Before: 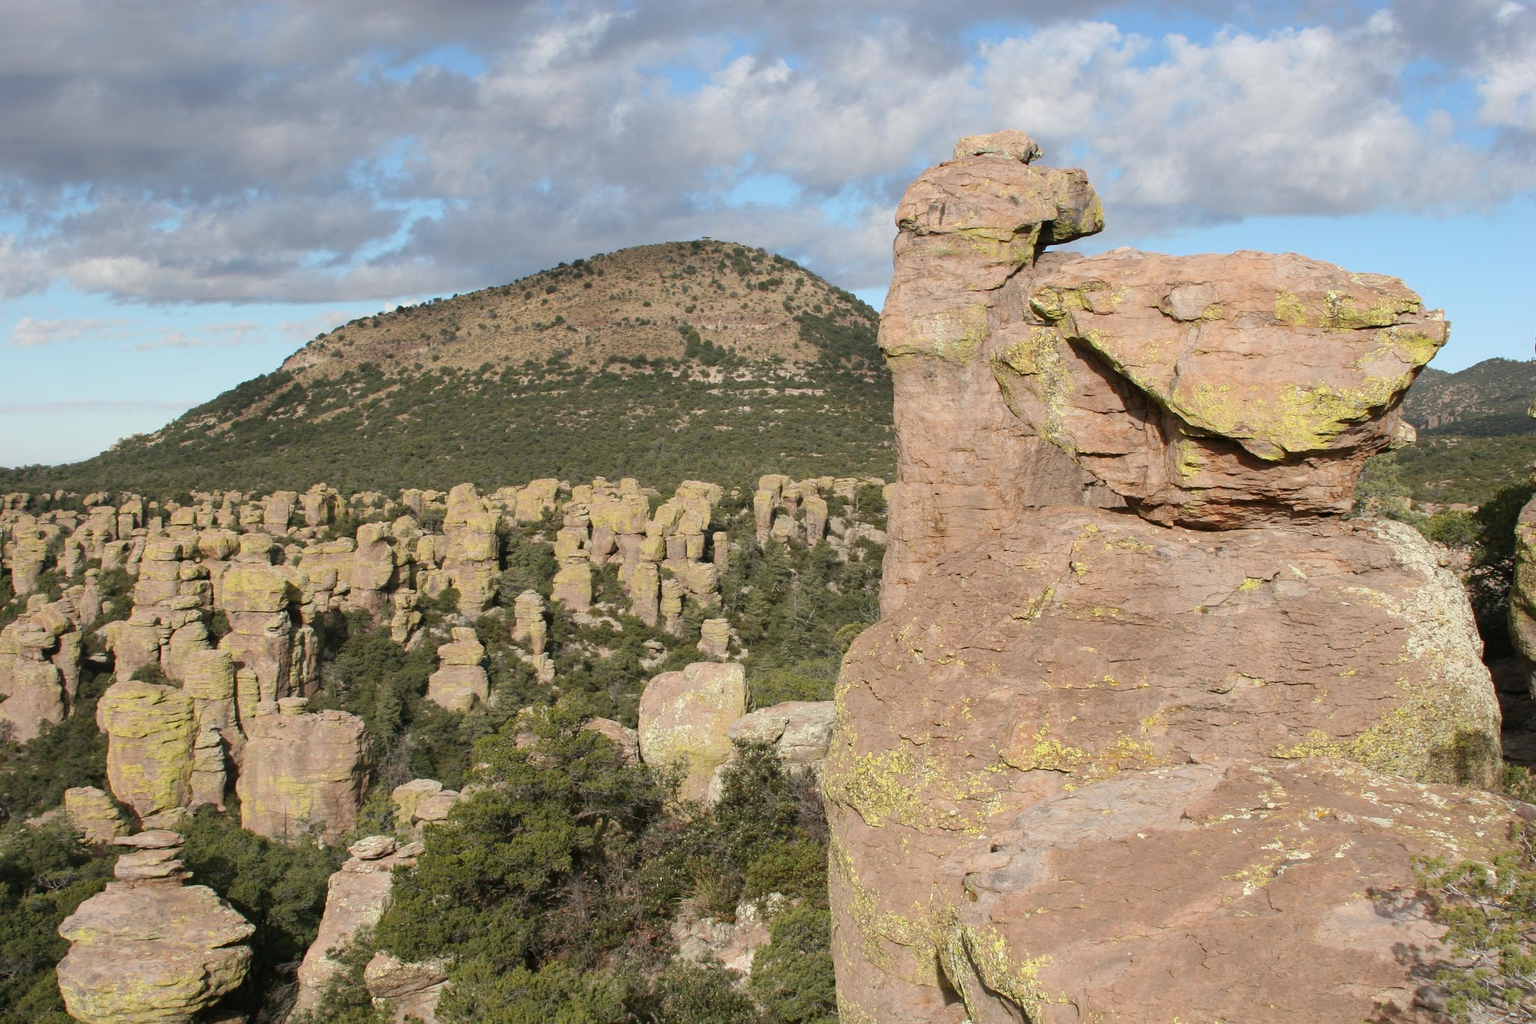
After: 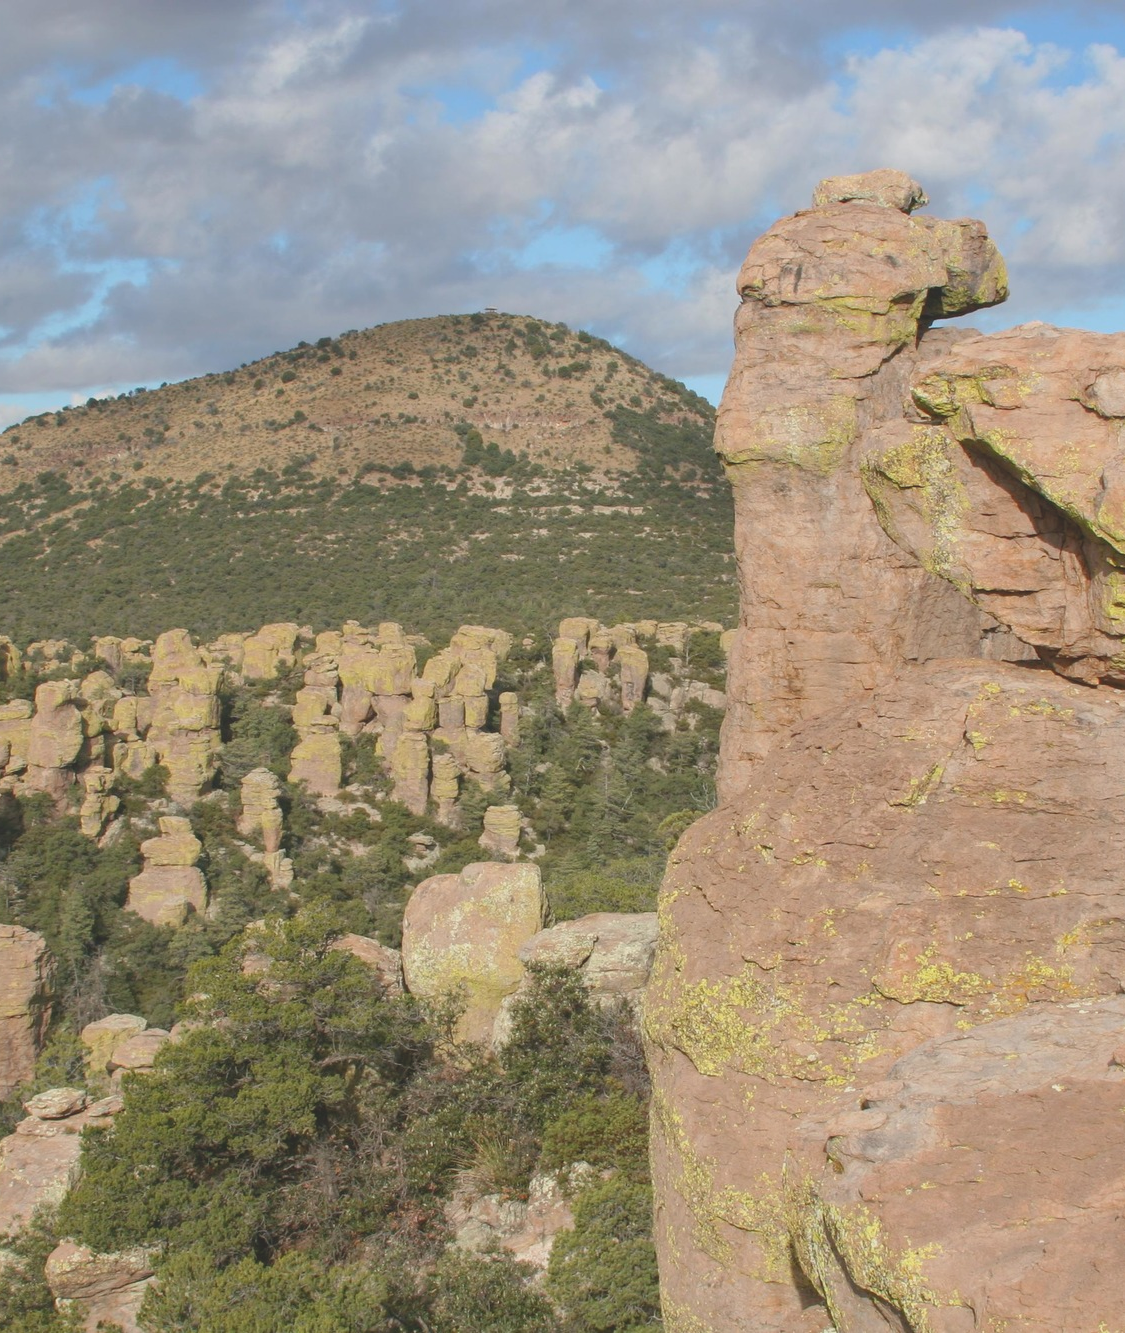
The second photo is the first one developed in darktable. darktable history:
tone curve: curves: ch0 [(0, 0.172) (1, 0.91)], color space Lab, independent channels, preserve colors none
local contrast: highlights 100%, shadows 100%, detail 120%, midtone range 0.2
crop: left 21.496%, right 22.254%
